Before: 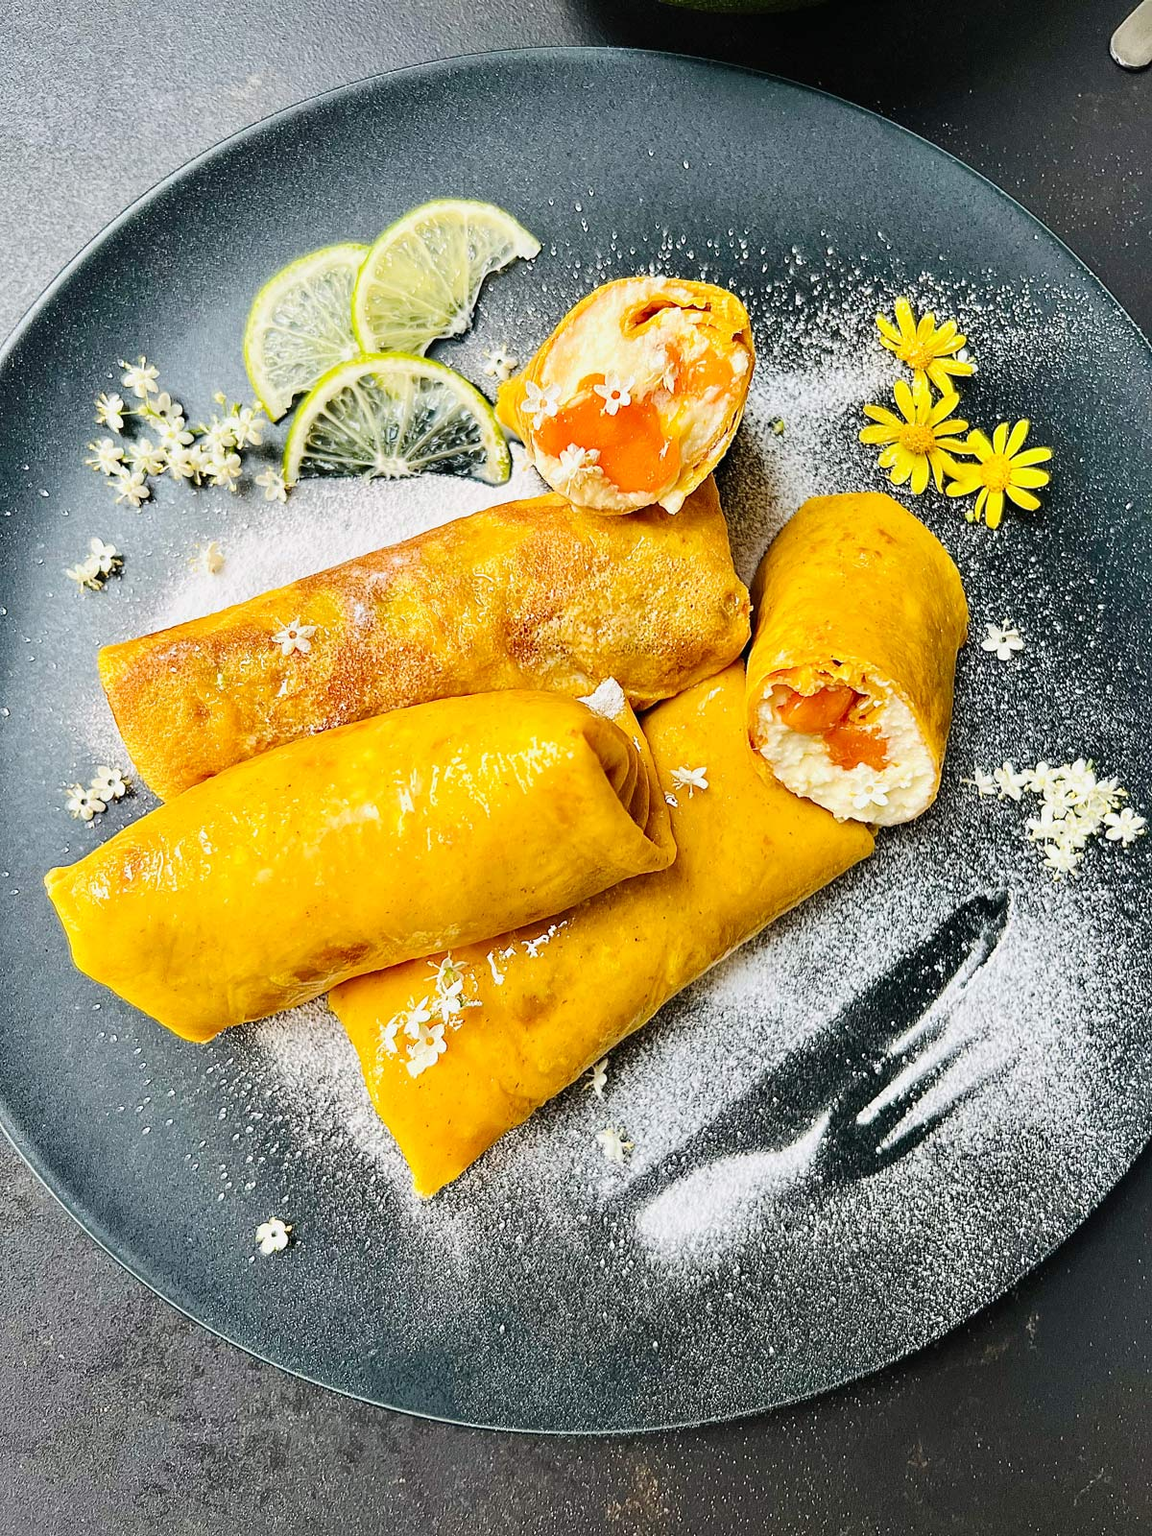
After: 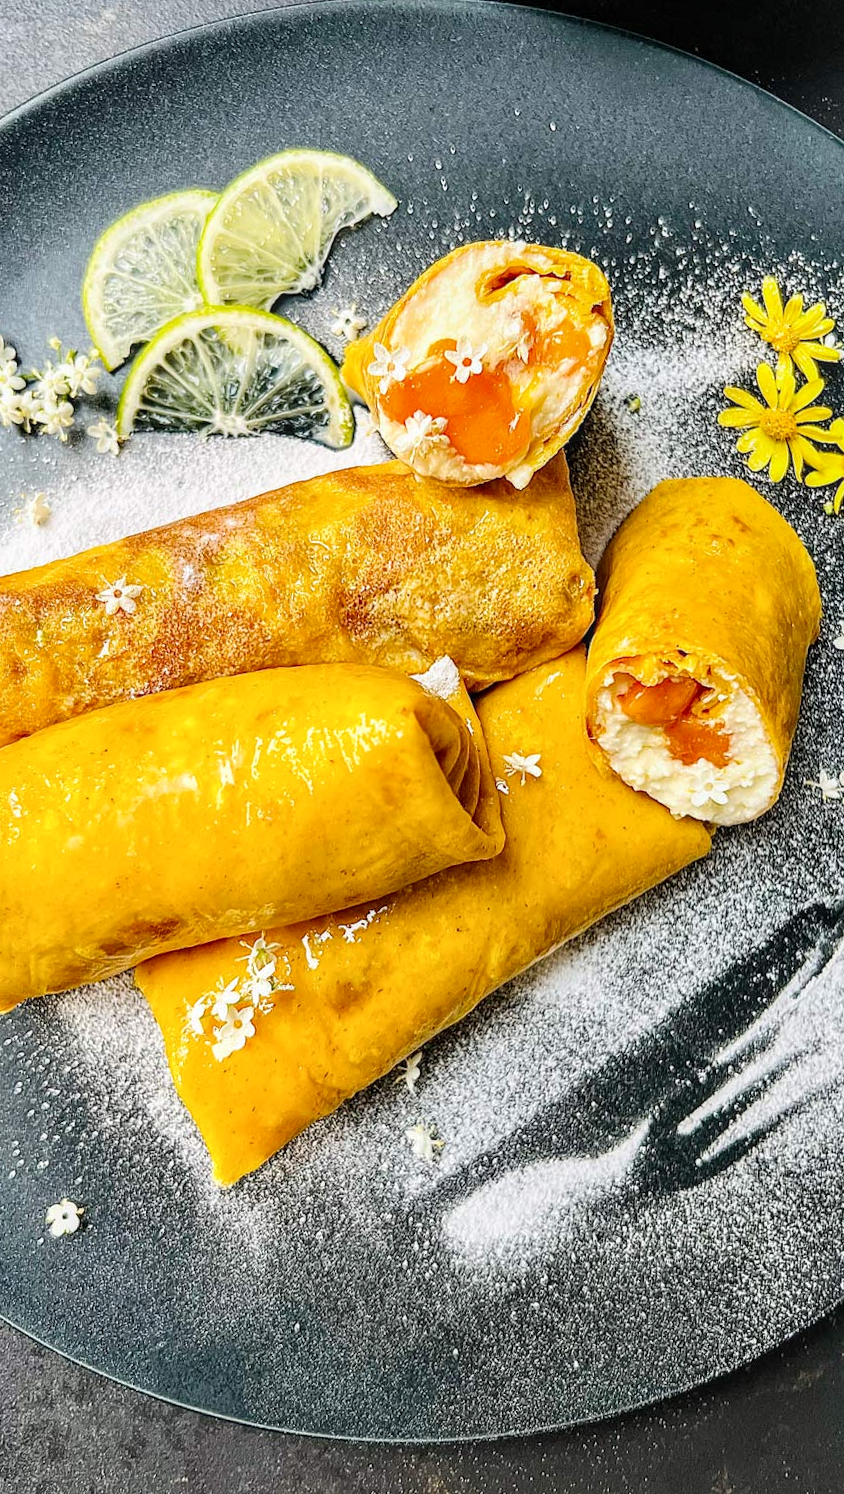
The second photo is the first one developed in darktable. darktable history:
local contrast: on, module defaults
crop and rotate: angle -3.05°, left 13.944%, top 0.041%, right 10.782%, bottom 0.068%
